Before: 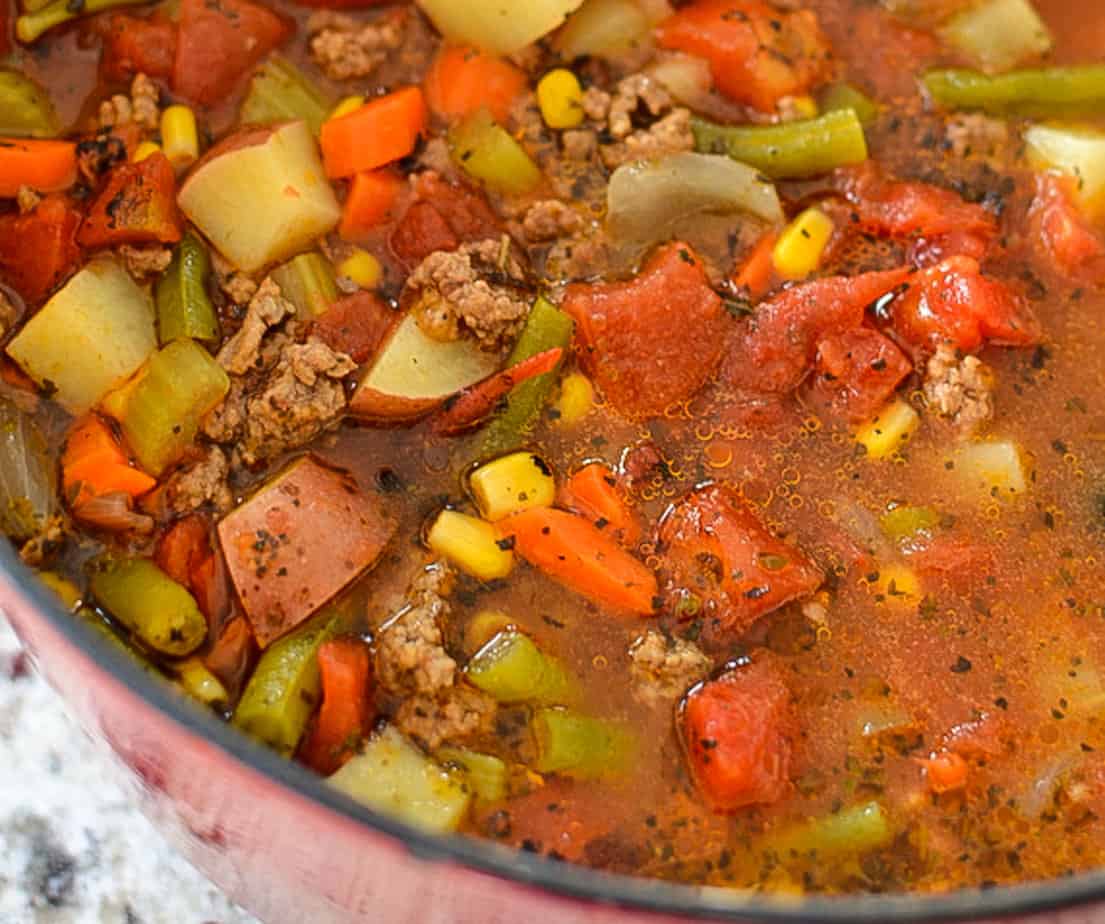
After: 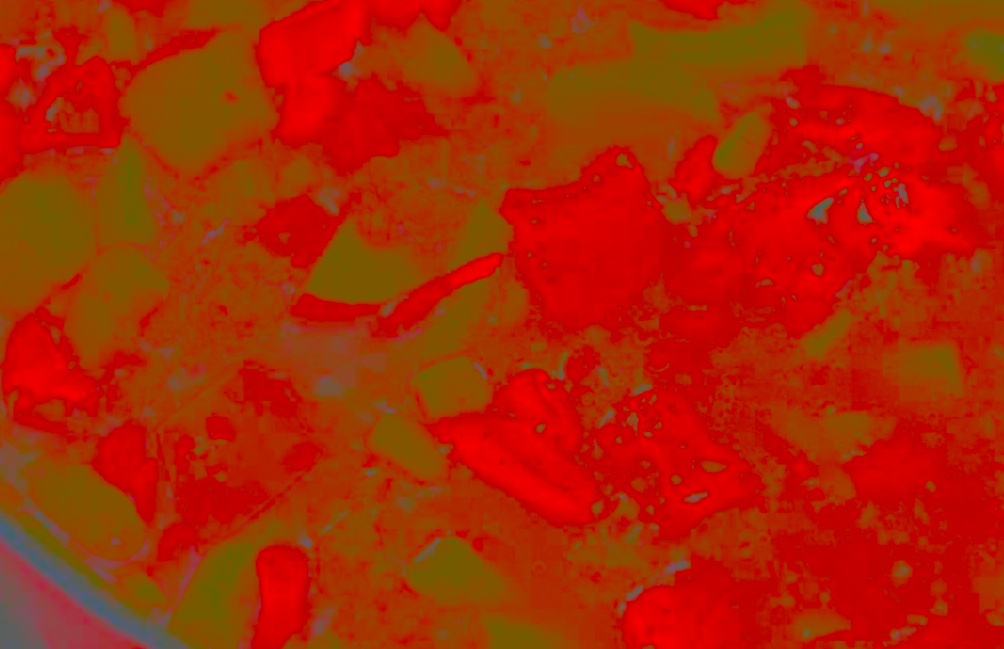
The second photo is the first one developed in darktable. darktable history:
contrast brightness saturation: contrast -0.99, brightness -0.17, saturation 0.75
crop: left 5.596%, top 10.314%, right 3.534%, bottom 19.395%
